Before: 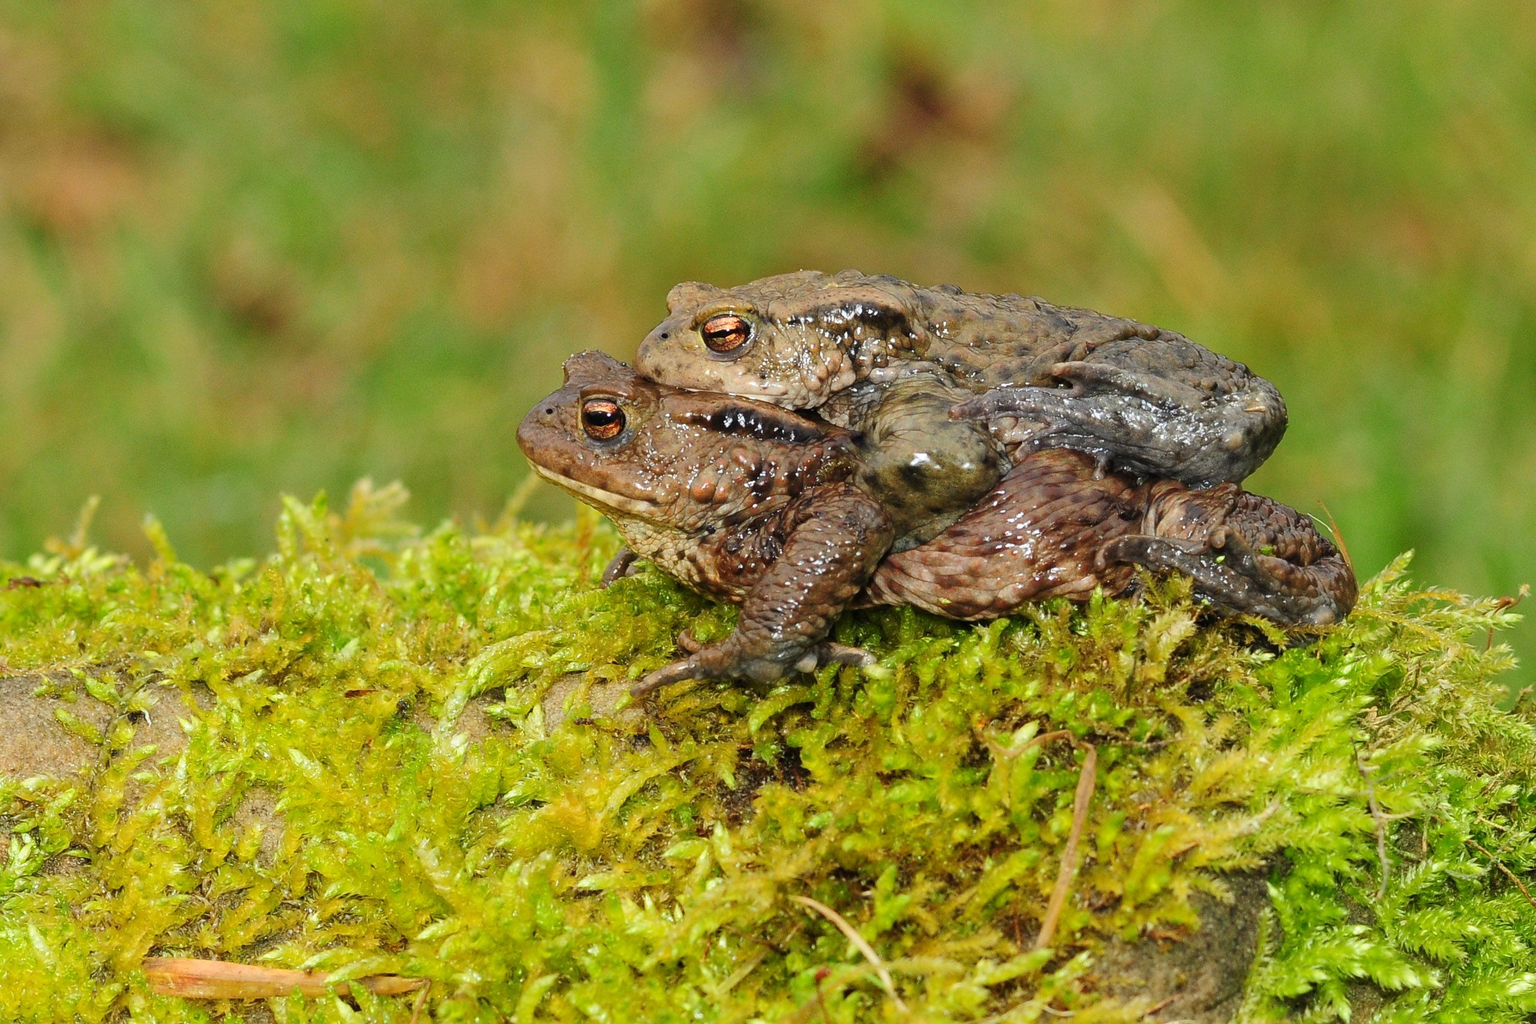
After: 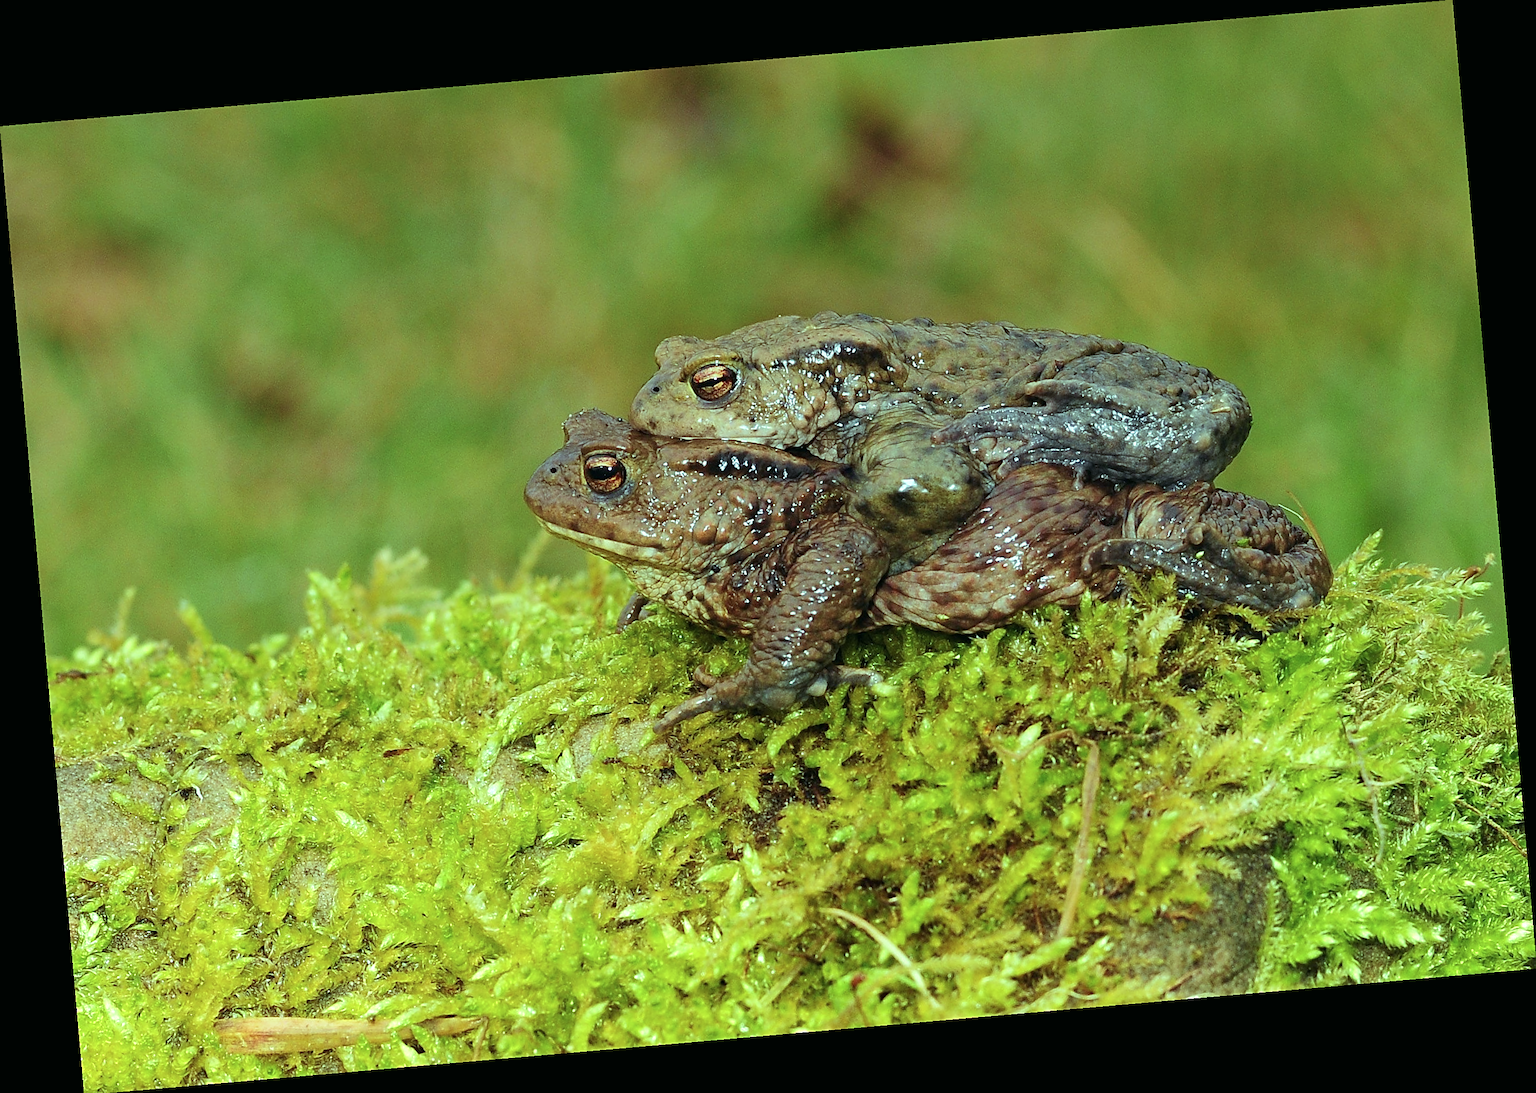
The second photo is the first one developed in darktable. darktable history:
rotate and perspective: rotation -4.98°, automatic cropping off
exposure: exposure 0.161 EV, compensate highlight preservation false
contrast brightness saturation: saturation -0.1
color balance: mode lift, gamma, gain (sRGB), lift [0.997, 0.979, 1.021, 1.011], gamma [1, 1.084, 0.916, 0.998], gain [1, 0.87, 1.13, 1.101], contrast 4.55%, contrast fulcrum 38.24%, output saturation 104.09%
graduated density: on, module defaults
velvia: on, module defaults
sharpen: on, module defaults
